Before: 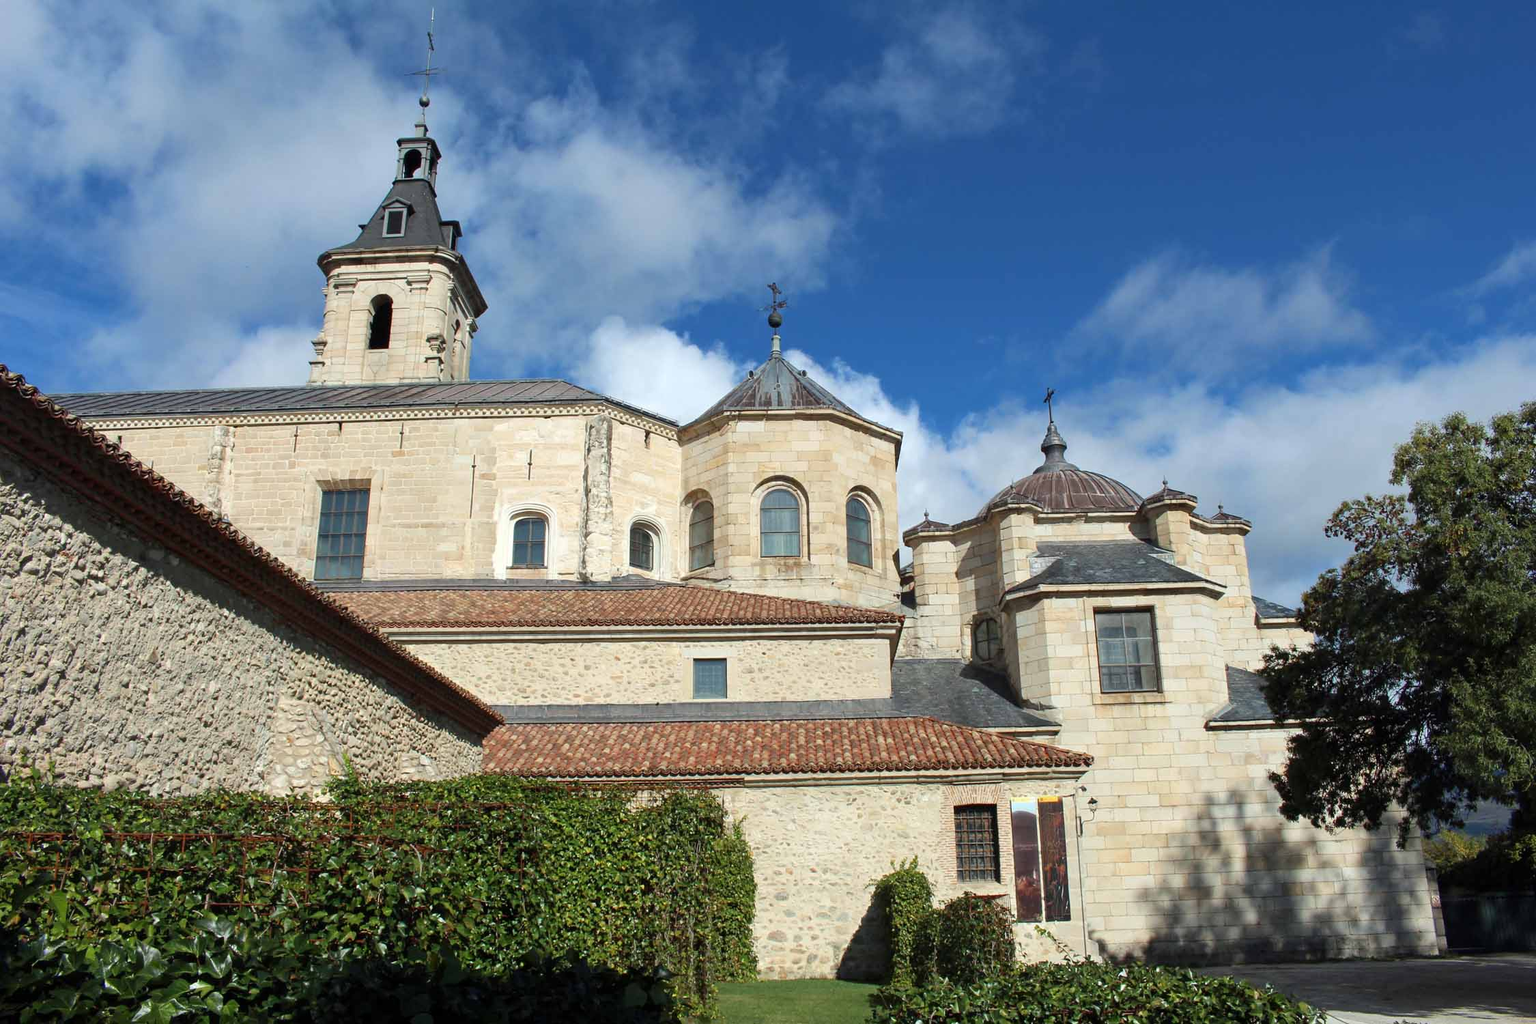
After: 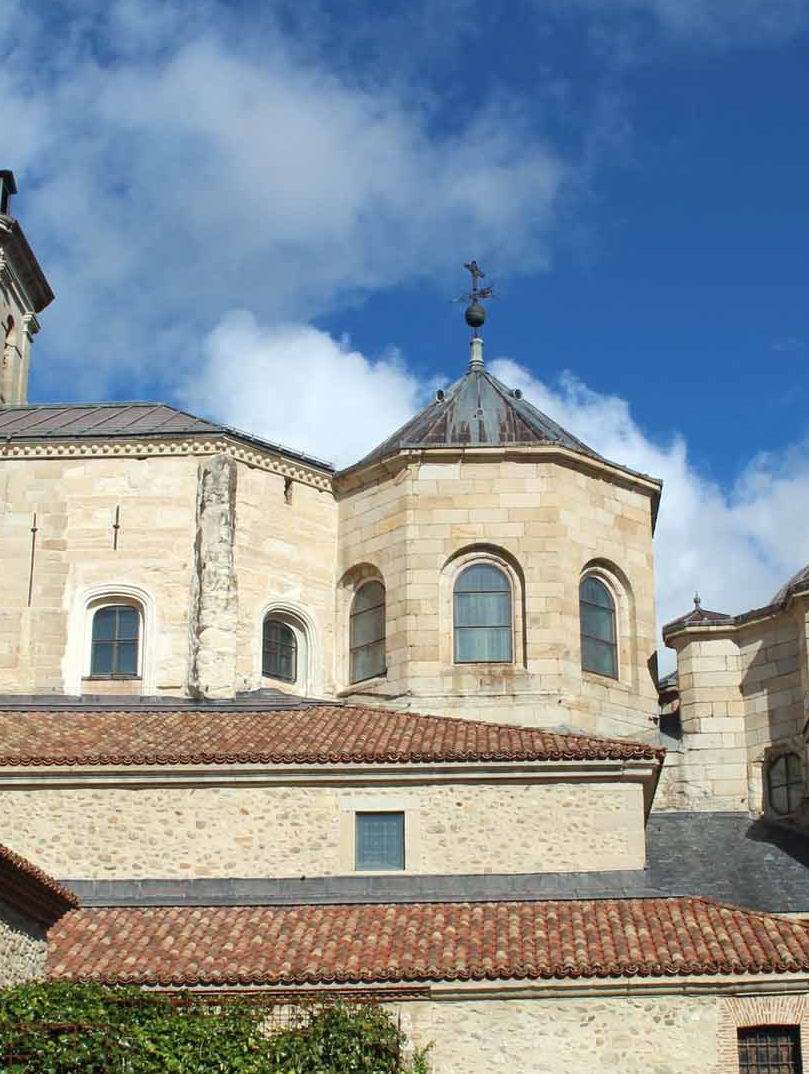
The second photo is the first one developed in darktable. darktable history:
crop and rotate: left 29.357%, top 10.233%, right 34.681%, bottom 18.133%
